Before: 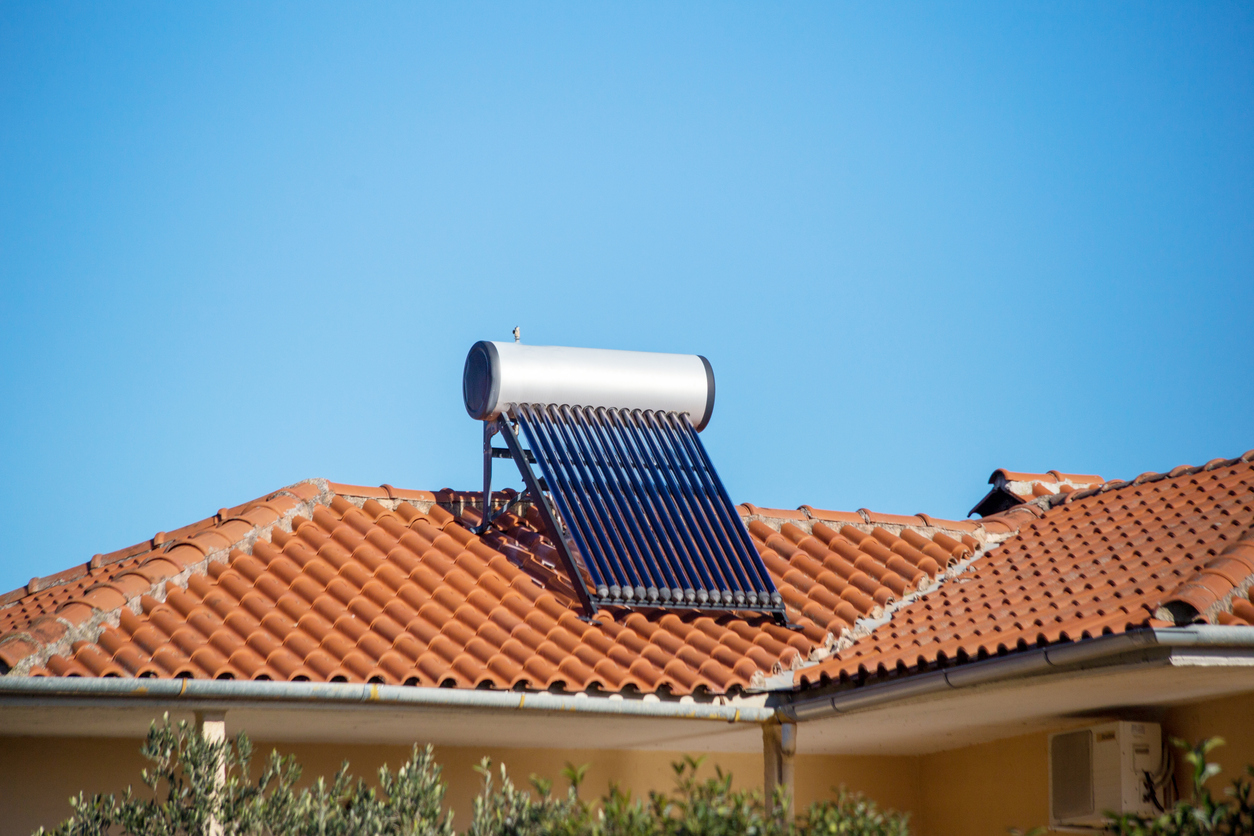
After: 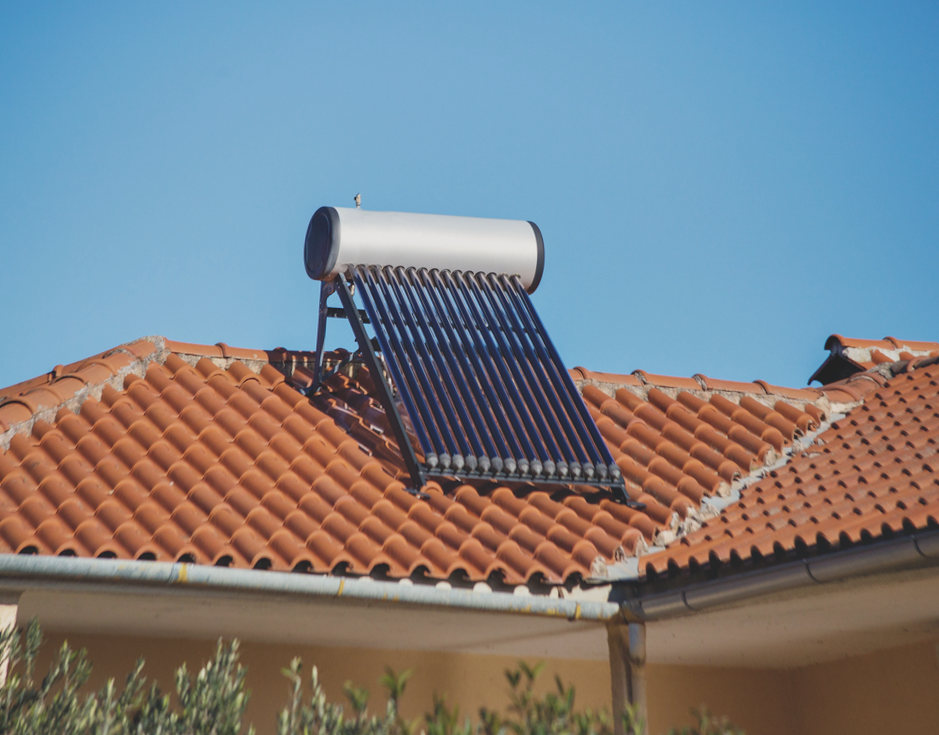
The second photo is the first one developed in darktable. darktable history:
contrast equalizer: octaves 7, y [[0.6 ×6], [0.55 ×6], [0 ×6], [0 ×6], [0 ×6]], mix 0.3
rotate and perspective: rotation 0.72°, lens shift (vertical) -0.352, lens shift (horizontal) -0.051, crop left 0.152, crop right 0.859, crop top 0.019, crop bottom 0.964
crop: left 3.305%, top 6.436%, right 6.389%, bottom 3.258%
exposure: black level correction -0.036, exposure -0.497 EV, compensate highlight preservation false
